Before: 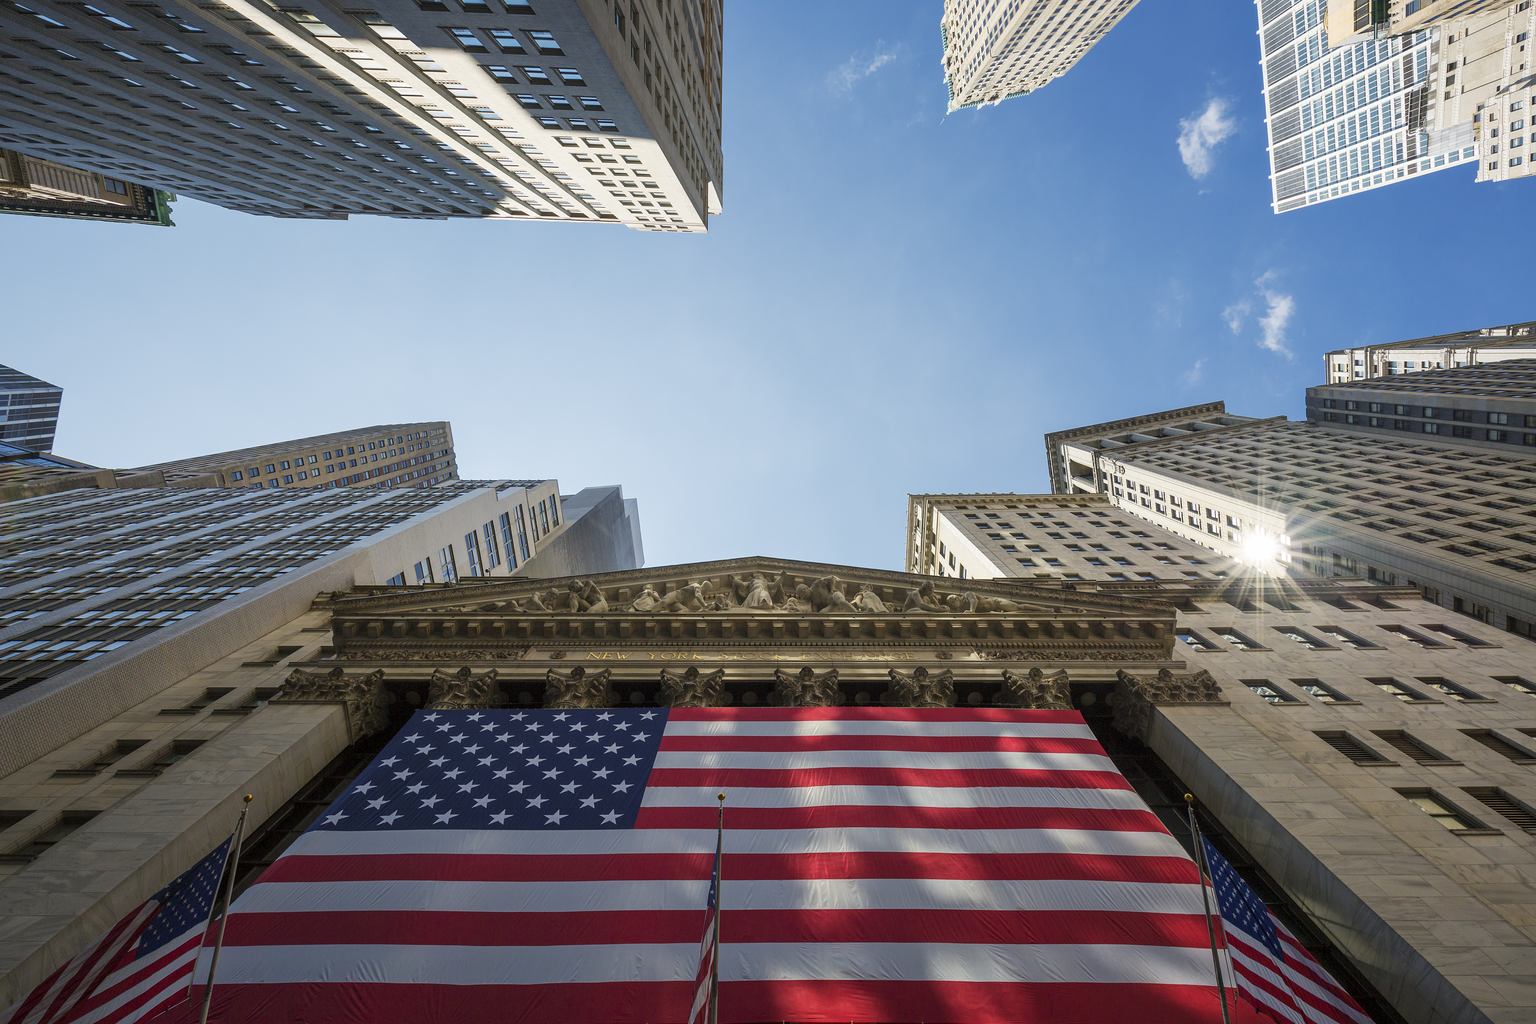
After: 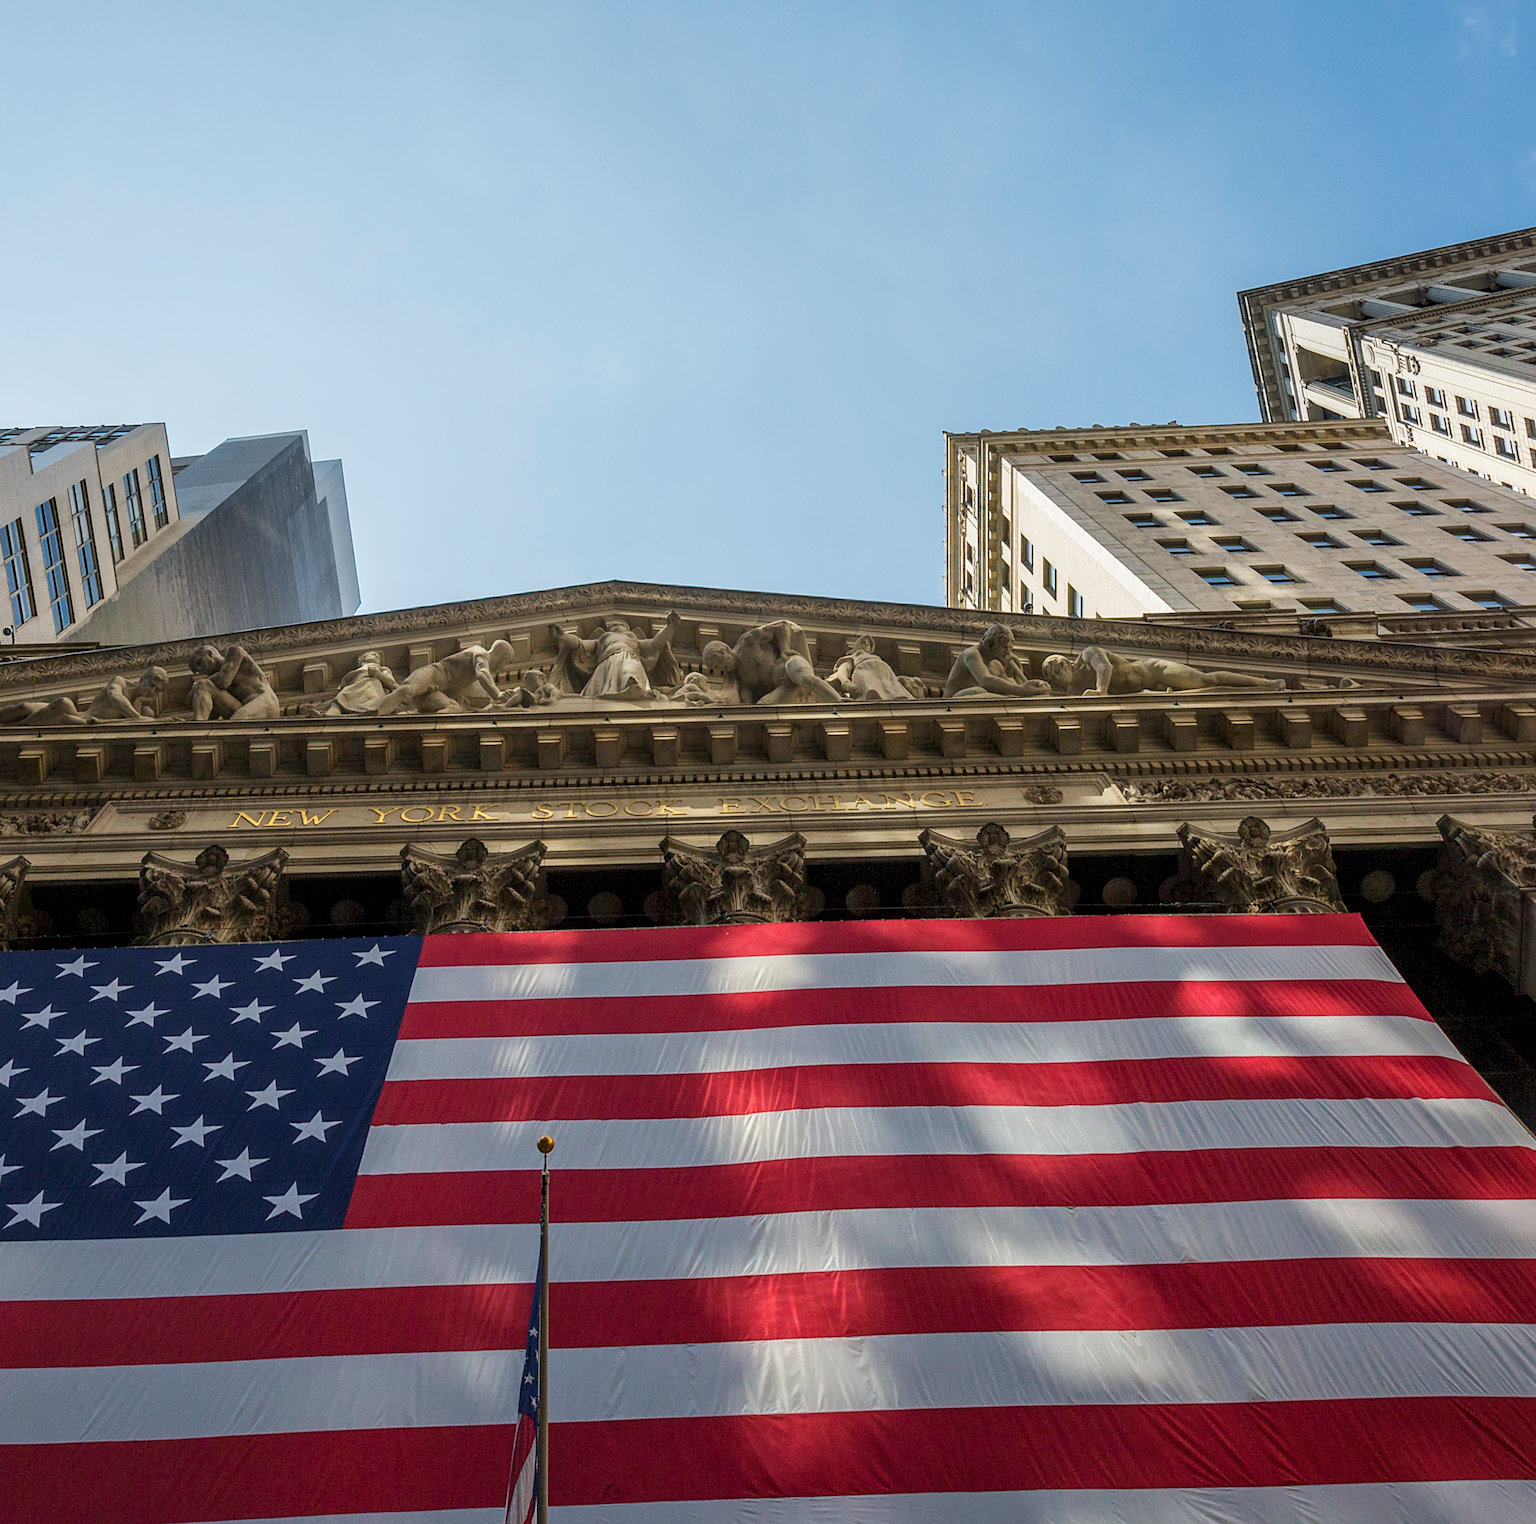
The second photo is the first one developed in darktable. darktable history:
crop: left 31.379%, top 24.658%, right 20.326%, bottom 6.628%
local contrast: on, module defaults
rotate and perspective: rotation -1.68°, lens shift (vertical) -0.146, crop left 0.049, crop right 0.912, crop top 0.032, crop bottom 0.96
